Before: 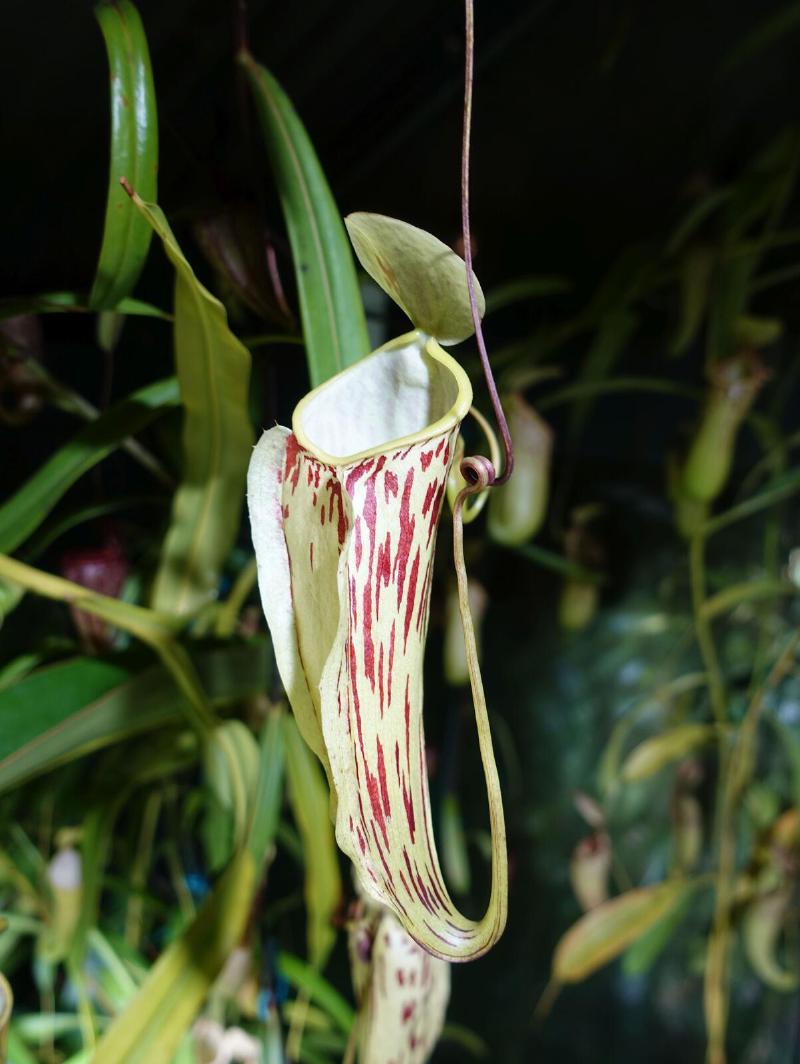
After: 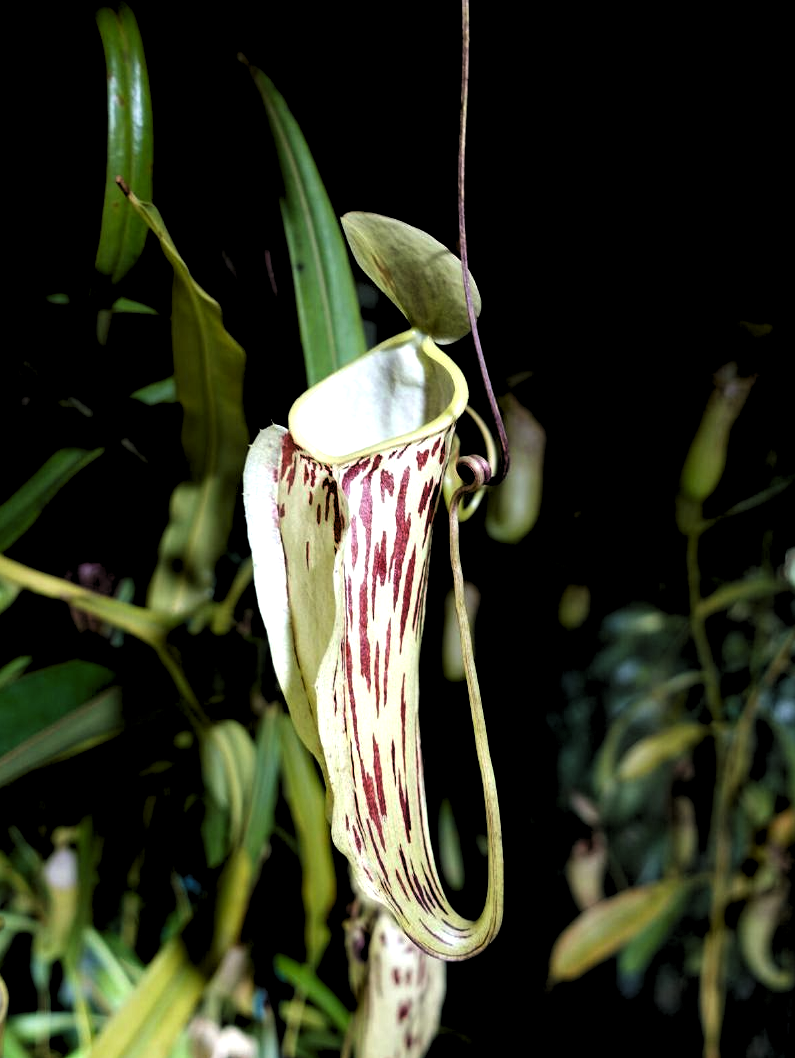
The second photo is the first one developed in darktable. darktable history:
crop and rotate: left 0.614%, top 0.179%, bottom 0.309%
exposure: black level correction 0.011, compensate highlight preservation false
levels: levels [0.182, 0.542, 0.902]
